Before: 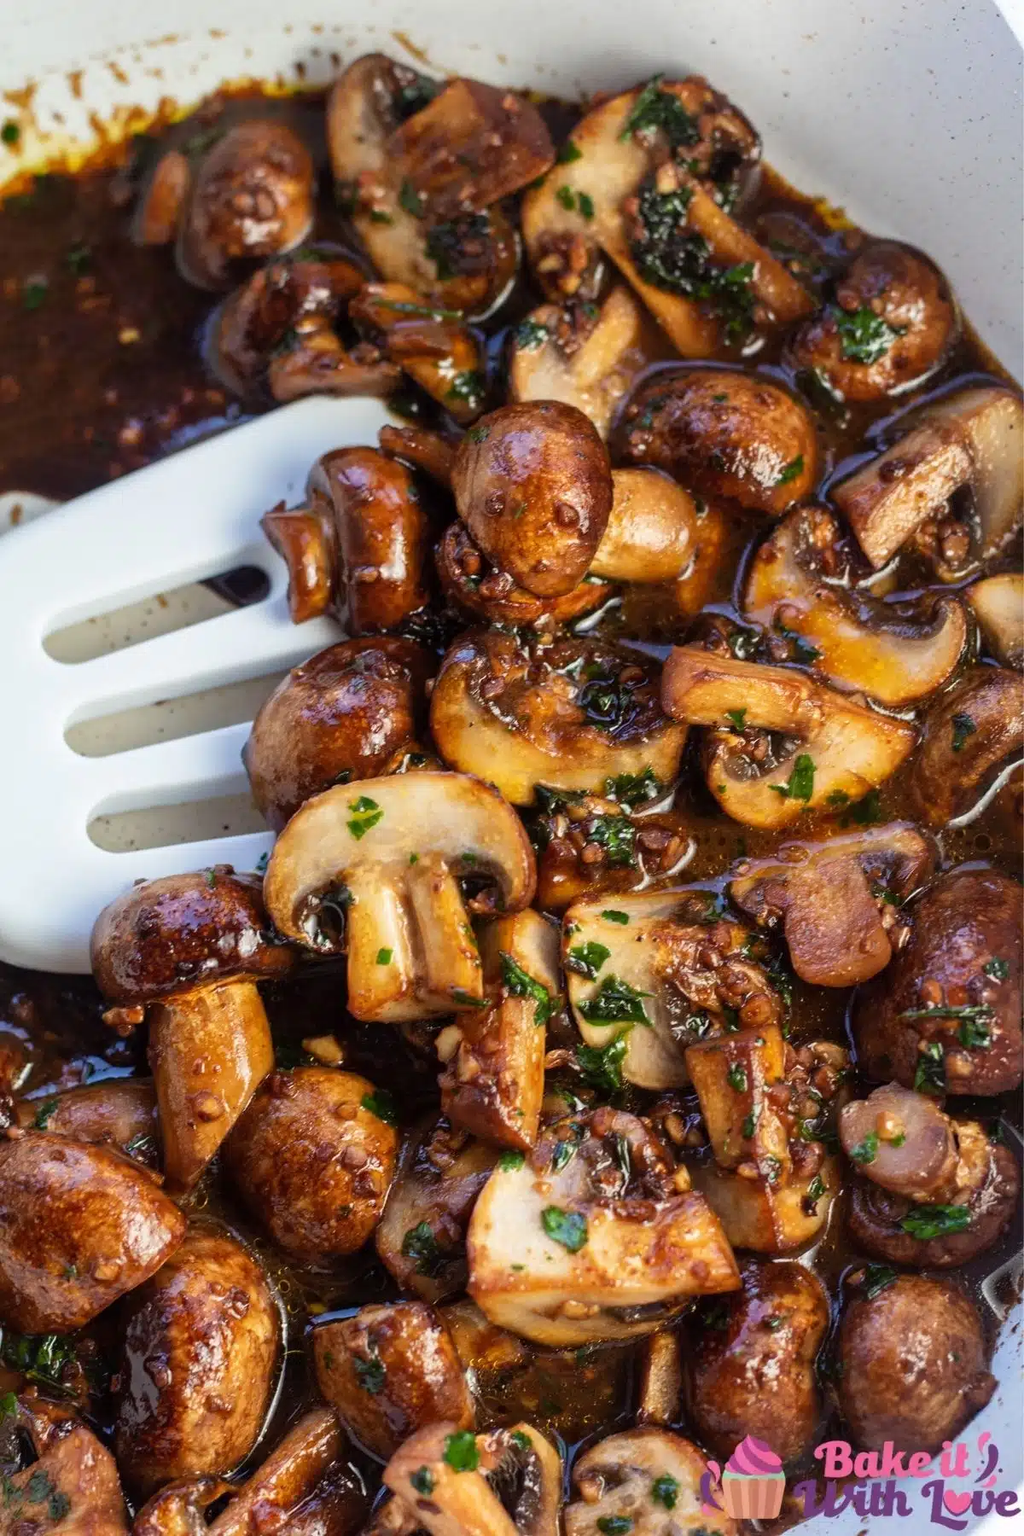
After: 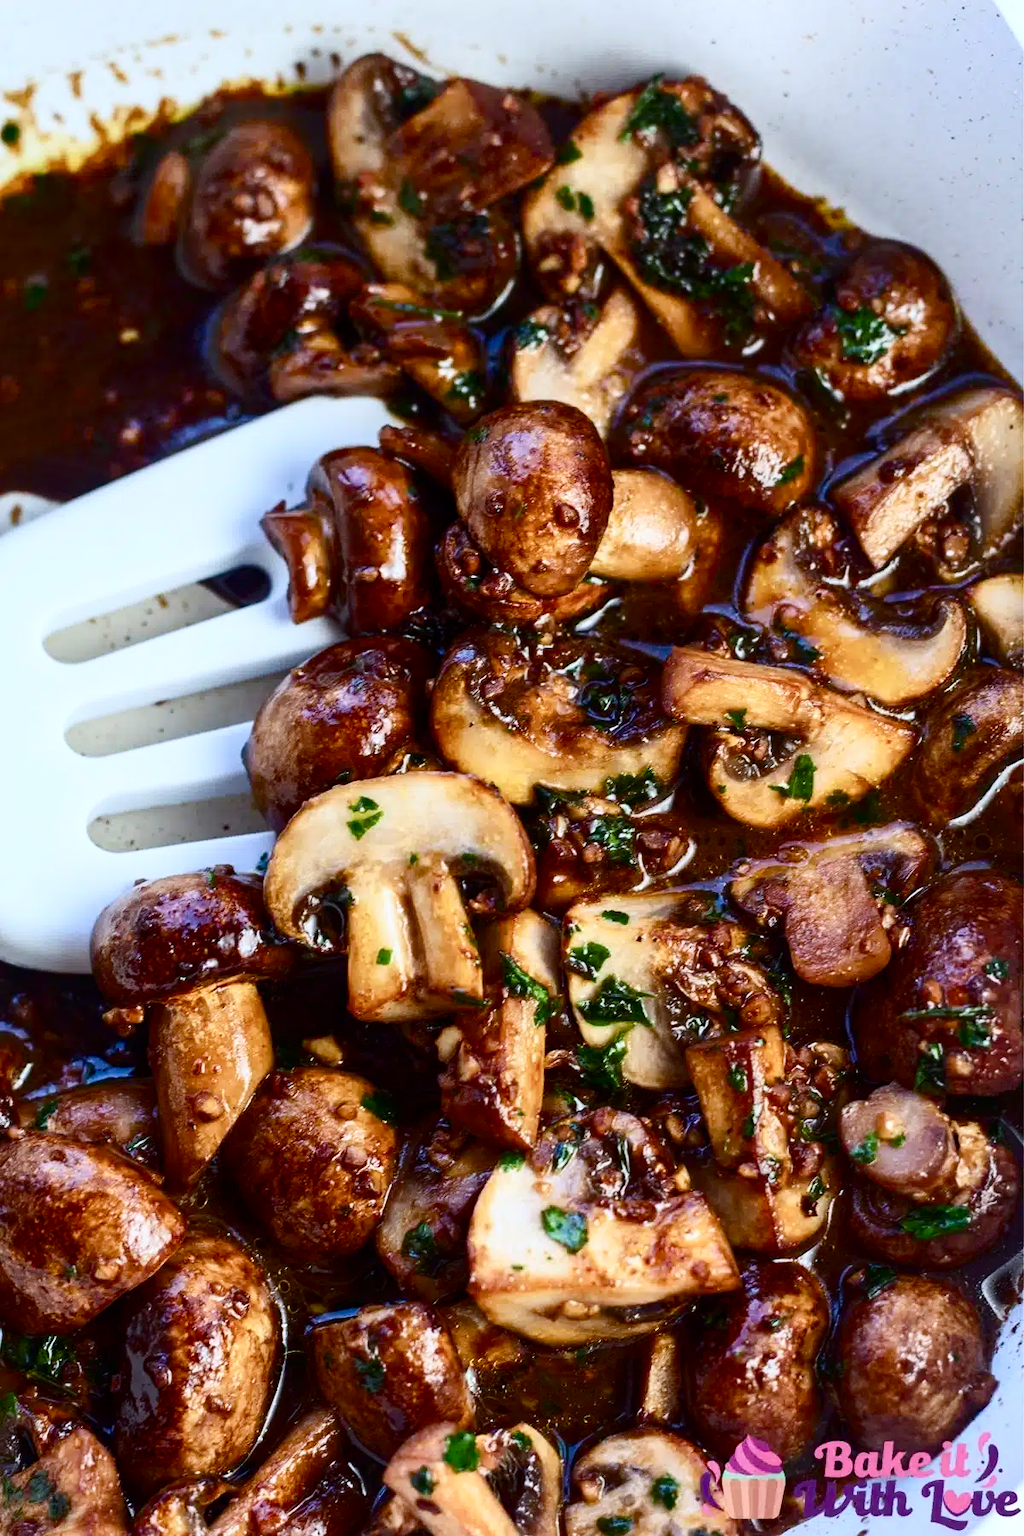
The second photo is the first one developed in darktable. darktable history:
color calibration: illuminant as shot in camera, x 0.369, y 0.376, temperature 4328.46 K, gamut compression 3
contrast brightness saturation: contrast 0.28
color balance rgb: perceptual saturation grading › global saturation 20%, perceptual saturation grading › highlights -25%, perceptual saturation grading › shadows 50%
